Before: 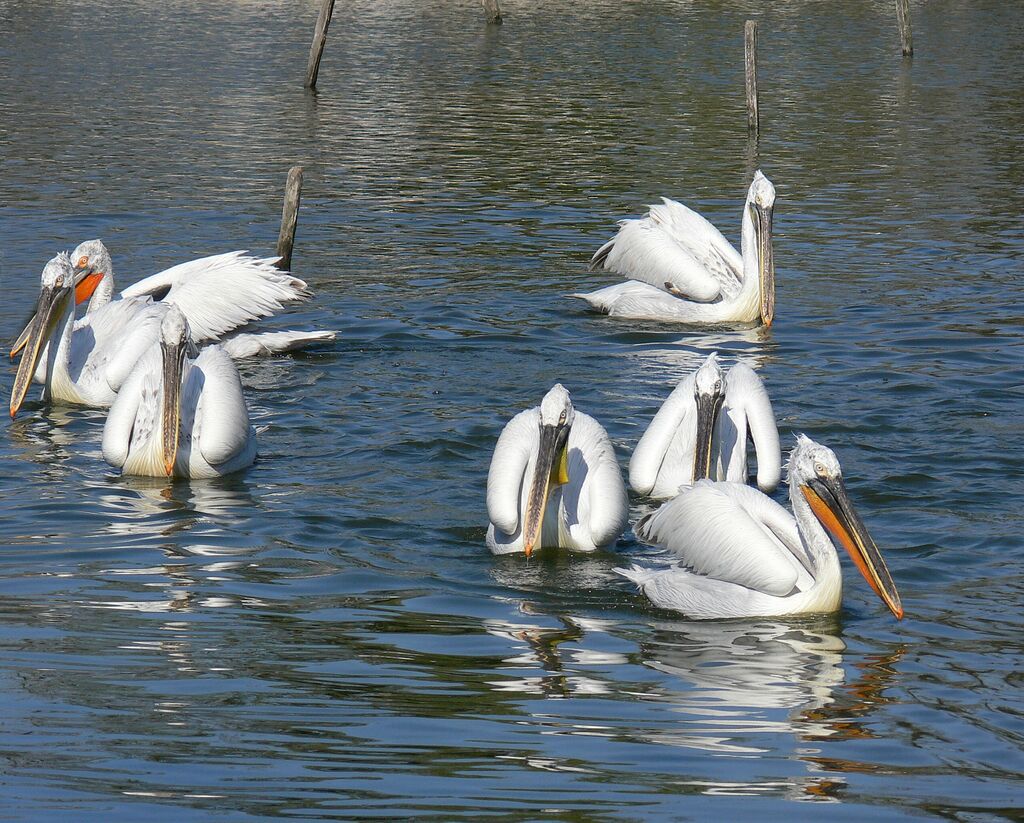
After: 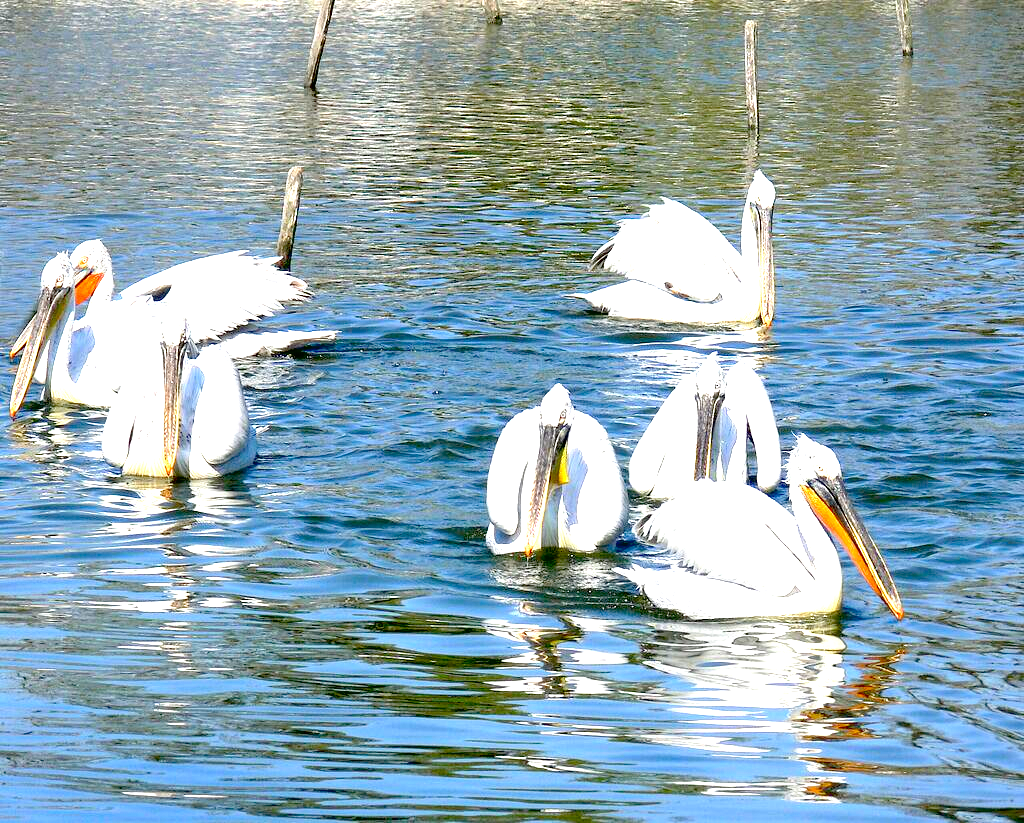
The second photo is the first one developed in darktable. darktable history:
exposure: black level correction 0.015, exposure 1.788 EV, compensate exposure bias true, compensate highlight preservation false
contrast brightness saturation: saturation 0.134
